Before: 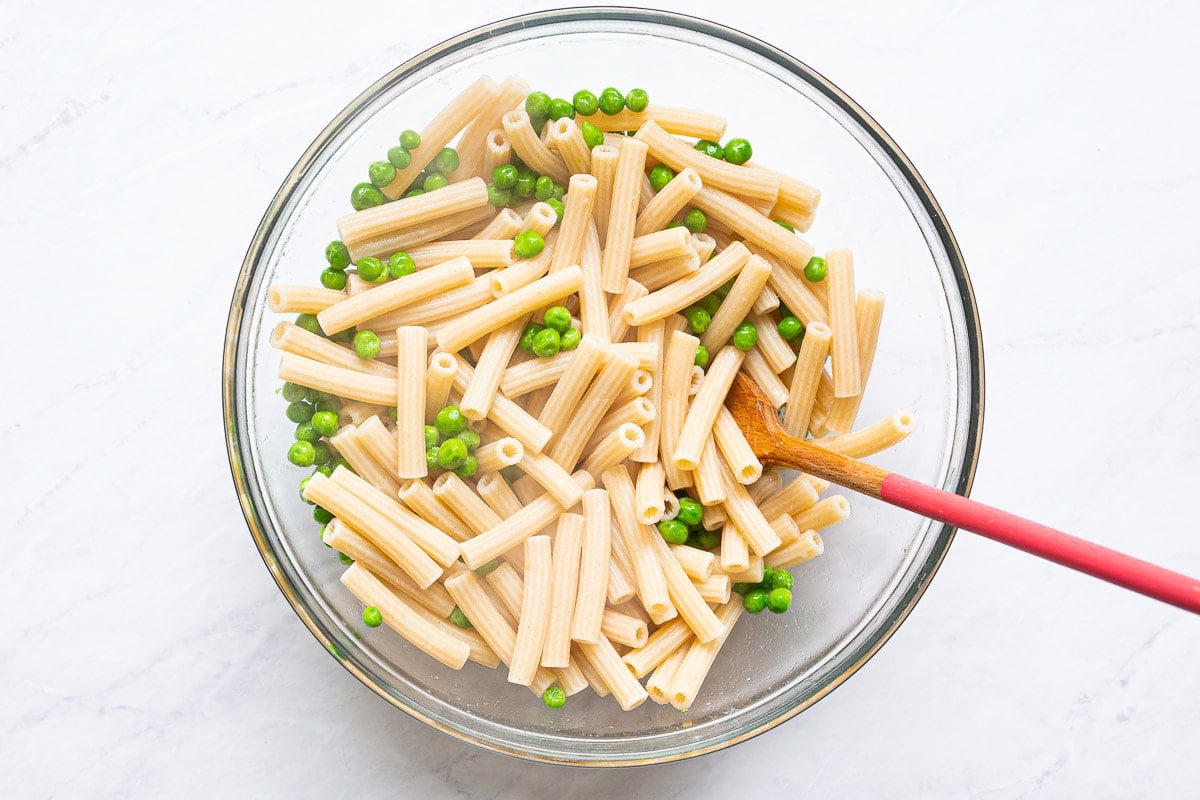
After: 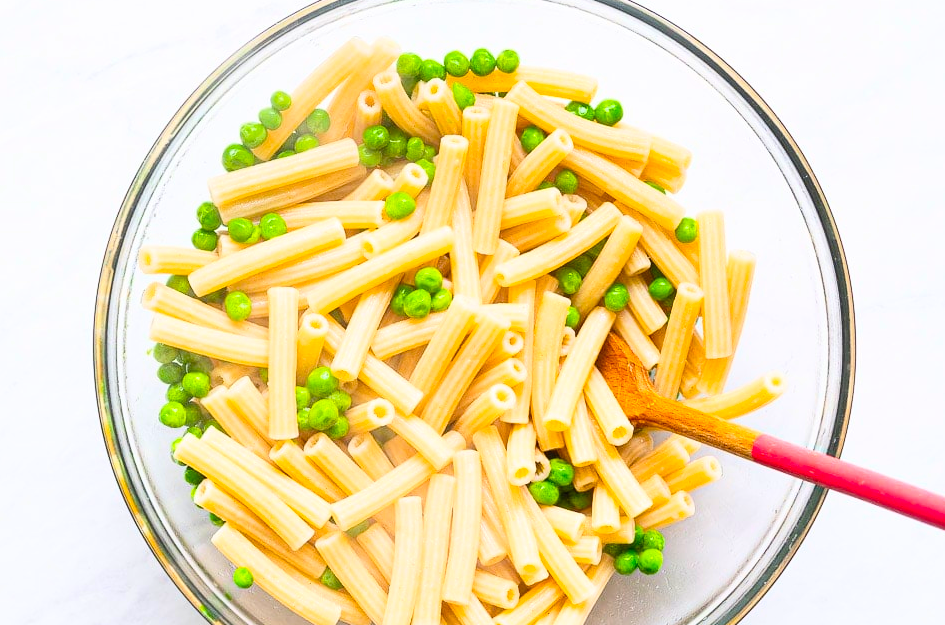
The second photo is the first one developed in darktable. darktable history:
contrast brightness saturation: contrast 0.2, brightness 0.16, saturation 0.22
color balance rgb: perceptual saturation grading › global saturation 20%, global vibrance 20%
crop and rotate: left 10.77%, top 5.1%, right 10.41%, bottom 16.76%
